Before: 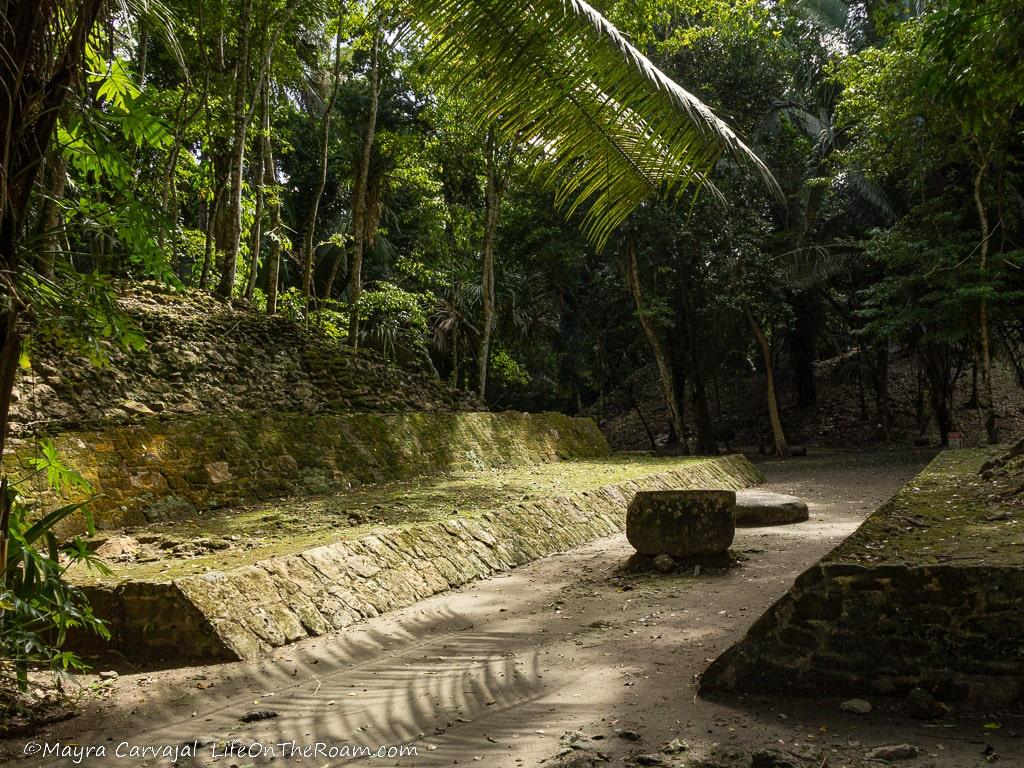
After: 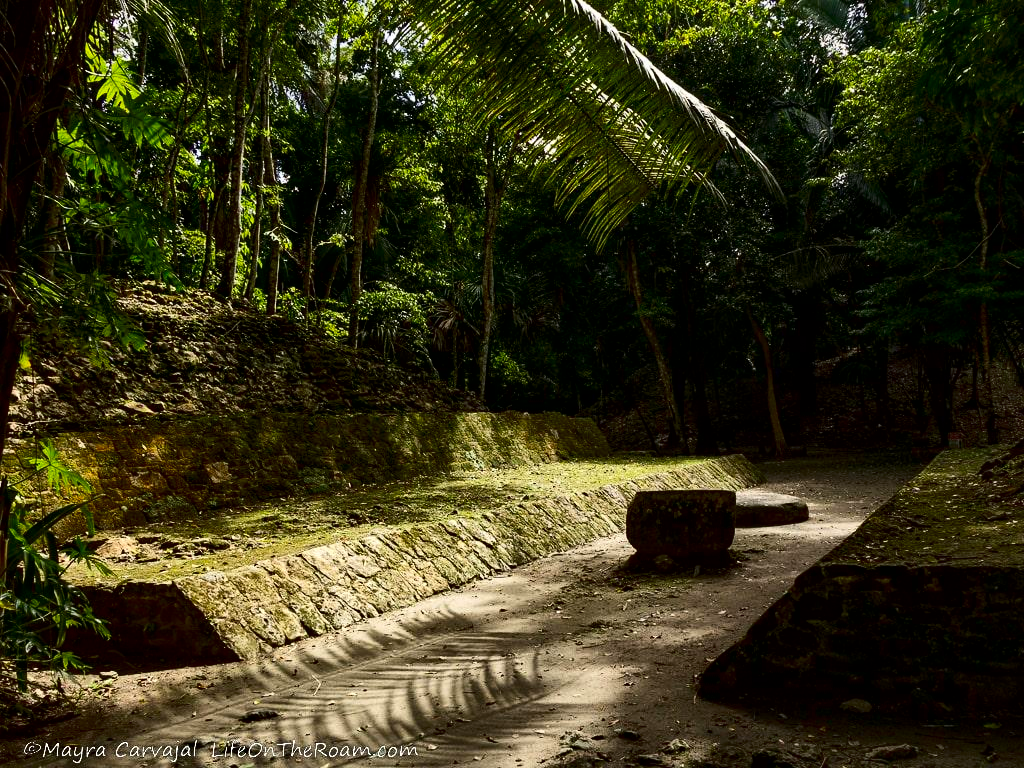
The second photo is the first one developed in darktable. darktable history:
contrast brightness saturation: contrast 0.215, brightness -0.187, saturation 0.233
color correction: highlights a* 0.006, highlights b* -0.603
local contrast: mode bilateral grid, contrast 21, coarseness 49, detail 132%, midtone range 0.2
